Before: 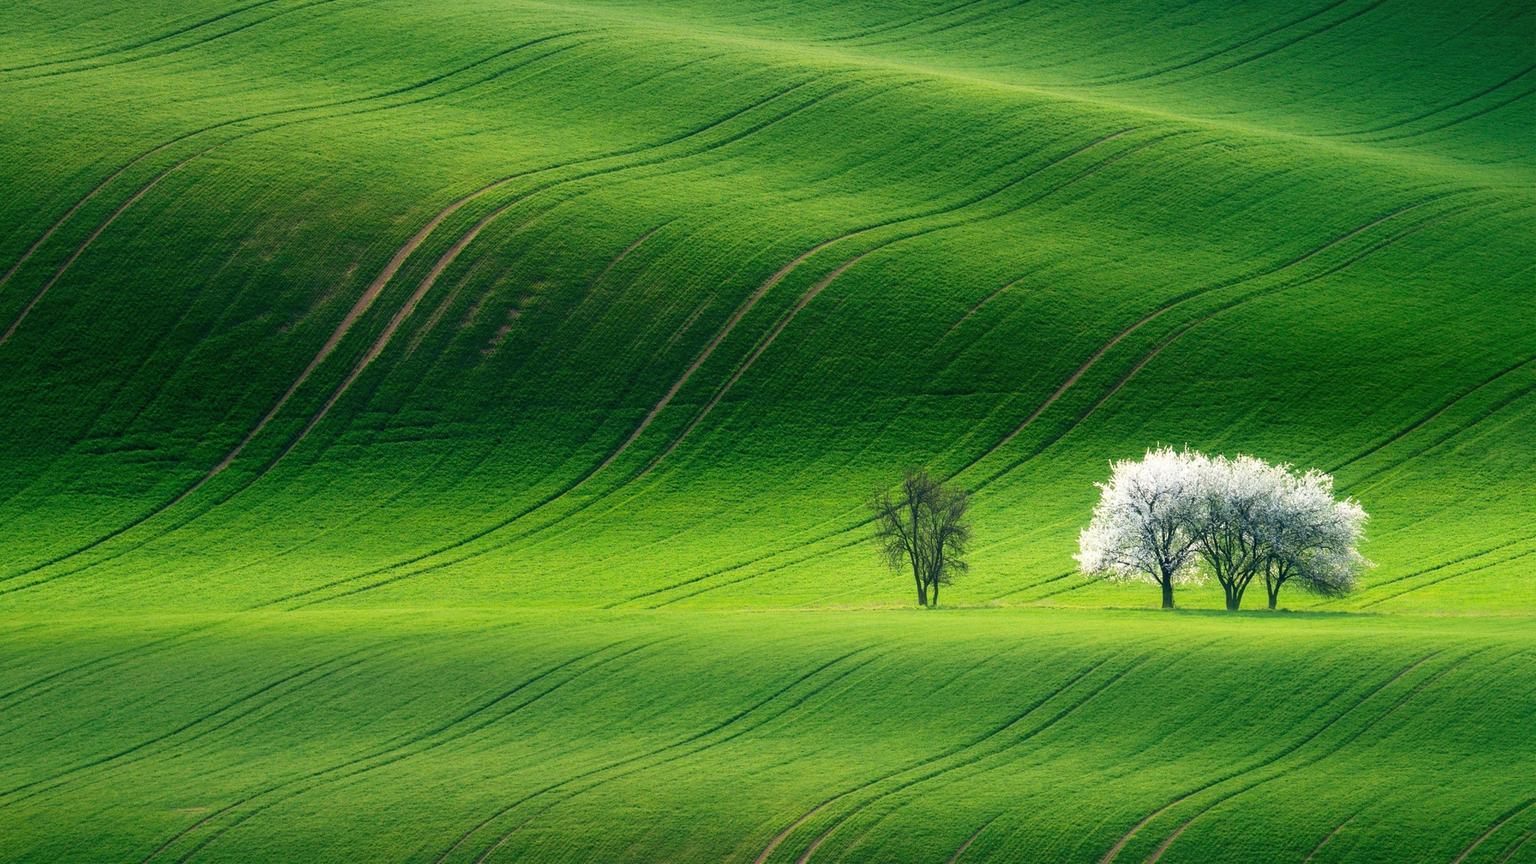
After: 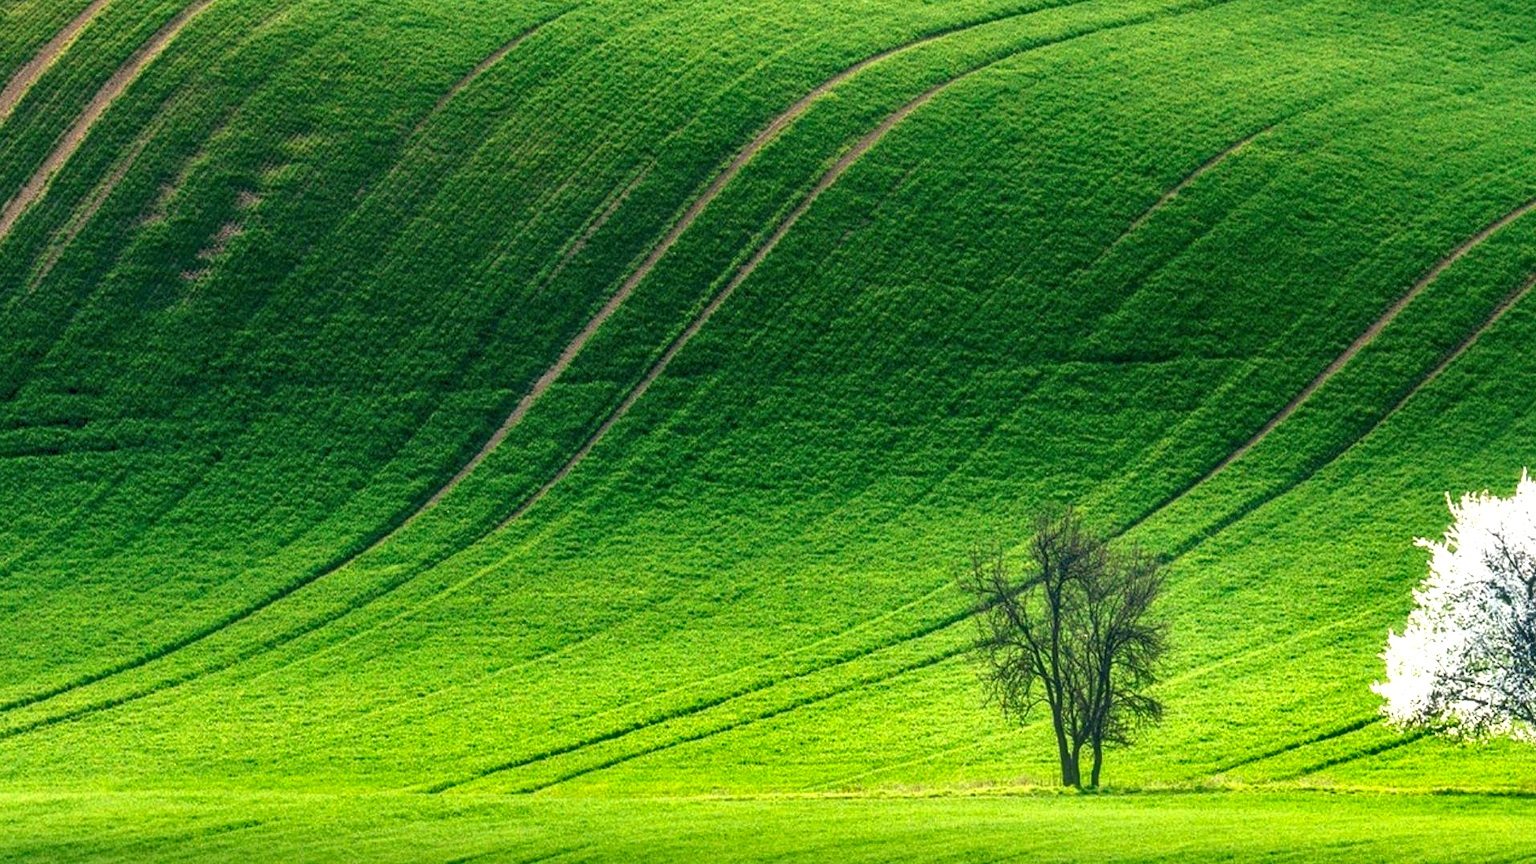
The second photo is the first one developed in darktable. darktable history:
crop: left 25.455%, top 24.905%, right 24.851%, bottom 25.363%
local contrast: highlights 5%, shadows 2%, detail 134%
exposure: exposure 0.52 EV, compensate highlight preservation false
shadows and highlights: radius 117.86, shadows 41.8, highlights -61.63, soften with gaussian
